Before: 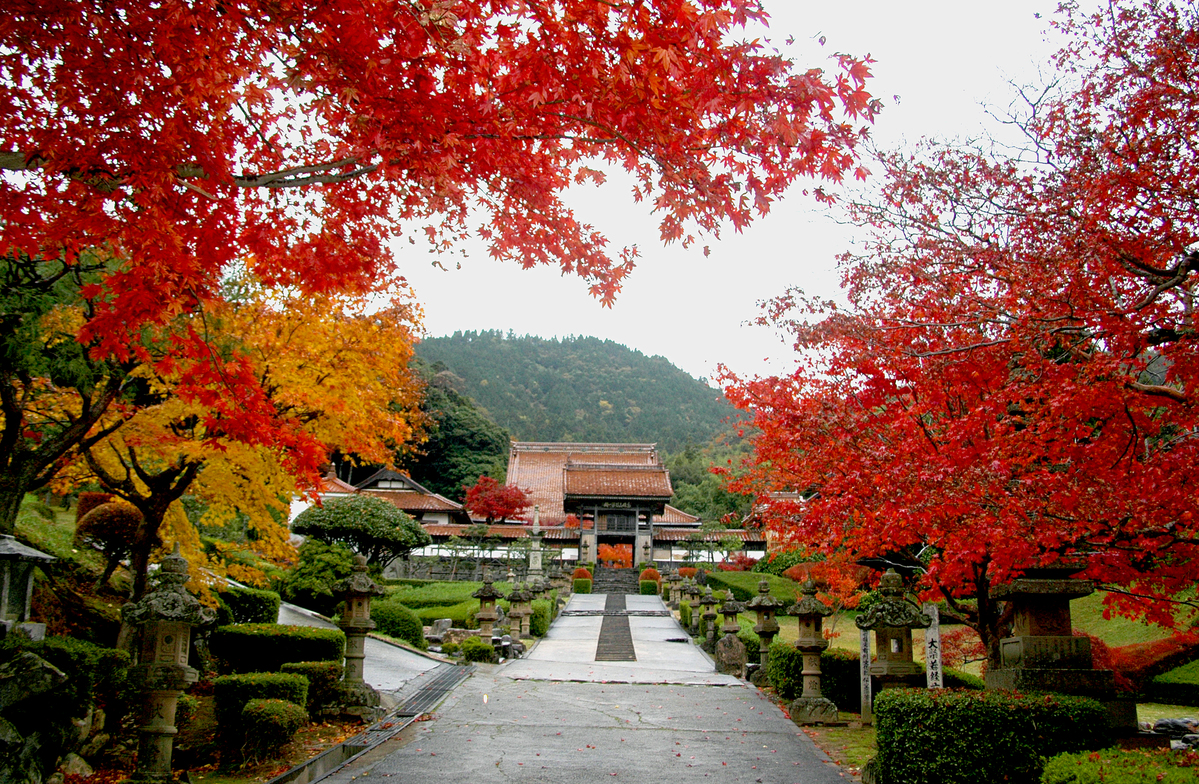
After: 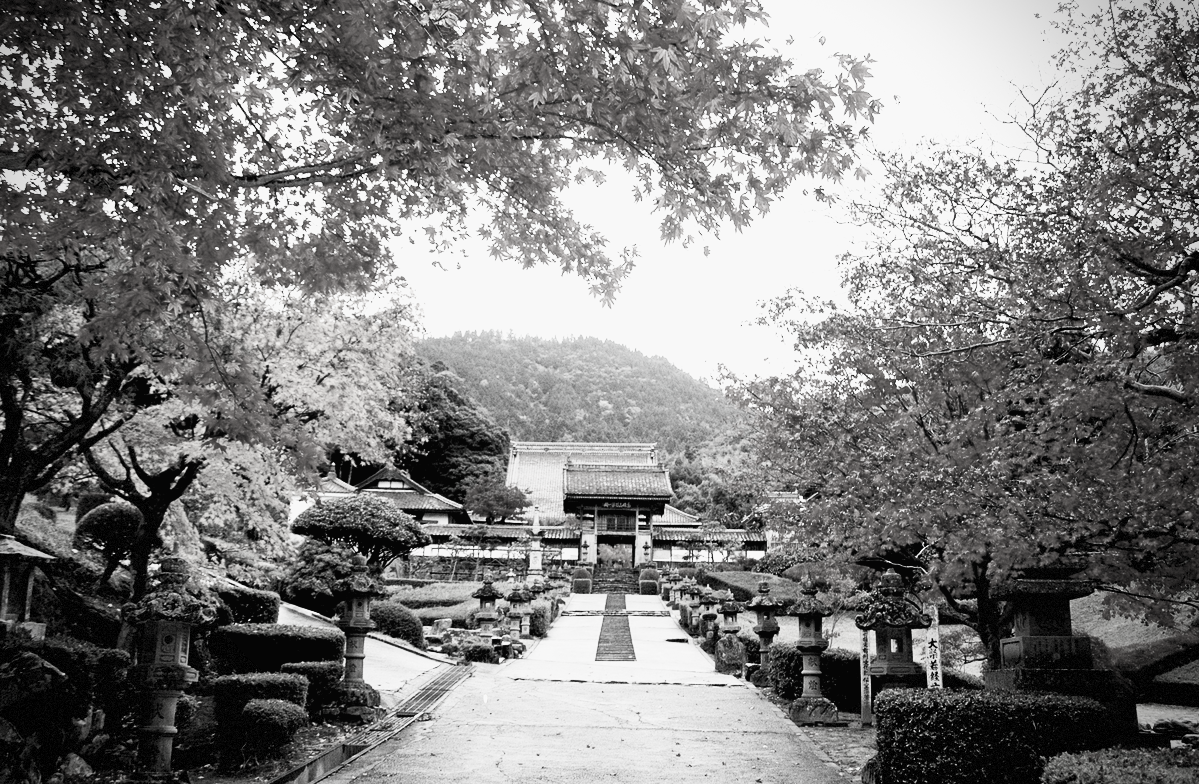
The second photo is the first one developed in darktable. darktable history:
vignetting: fall-off start 75.68%, saturation 0.38, center (-0.032, -0.048), width/height ratio 1.081, dithering 8-bit output
filmic rgb: black relative exposure -6.73 EV, white relative exposure 4.56 EV, hardness 3.23
contrast brightness saturation: contrast 0.536, brightness 0.472, saturation -0.984
